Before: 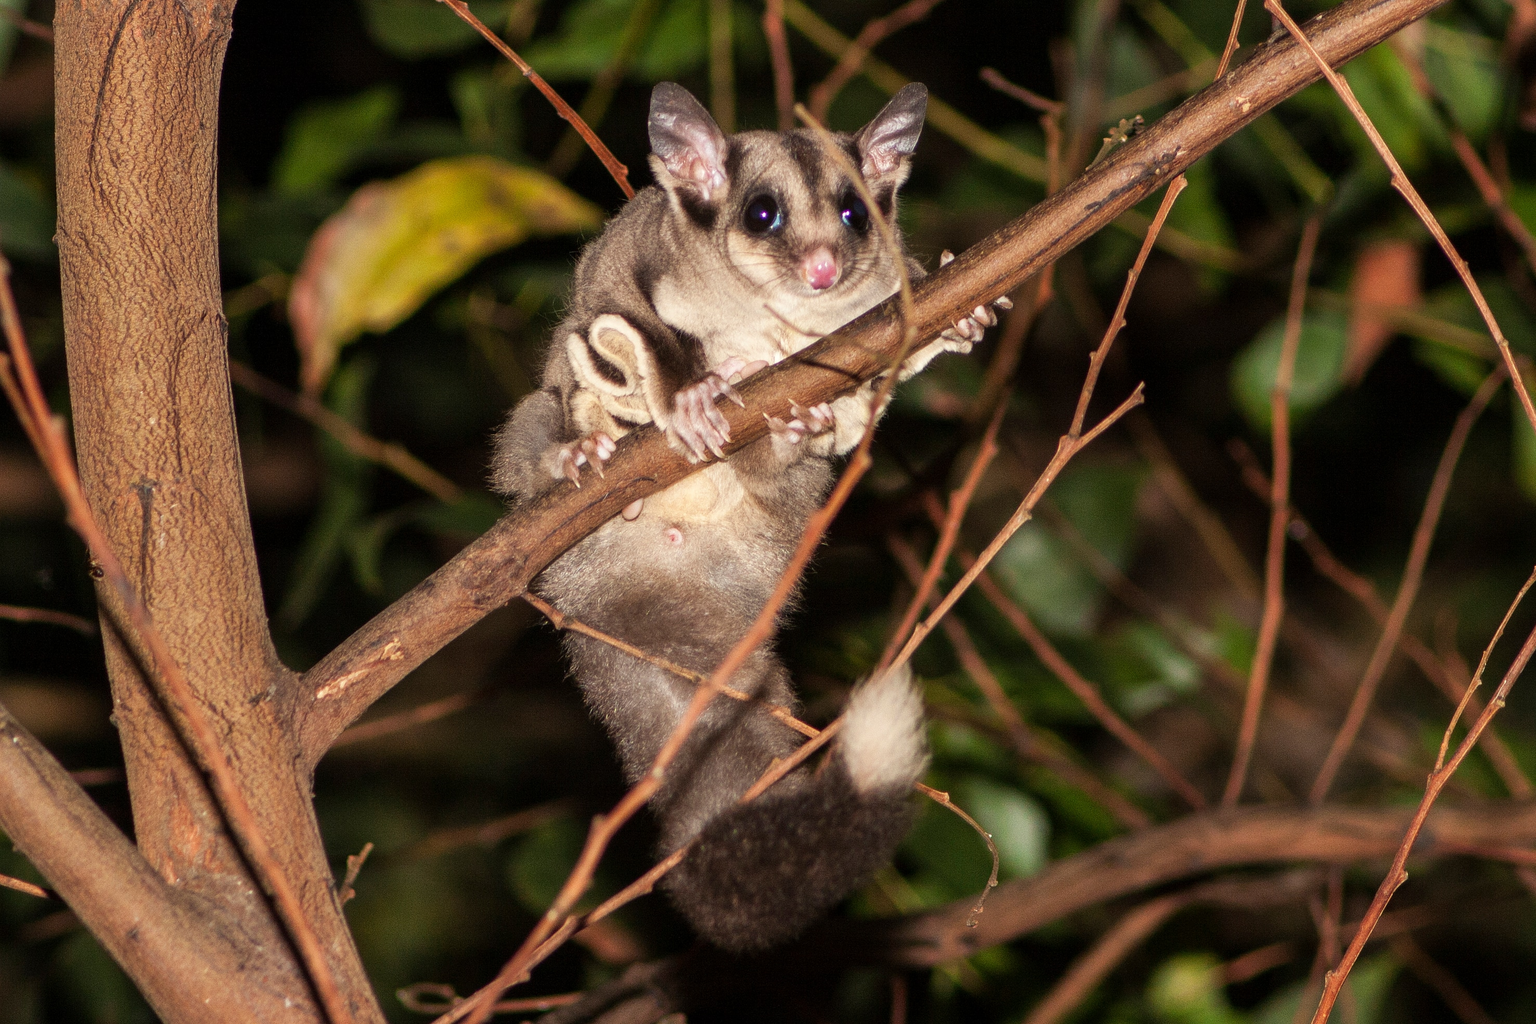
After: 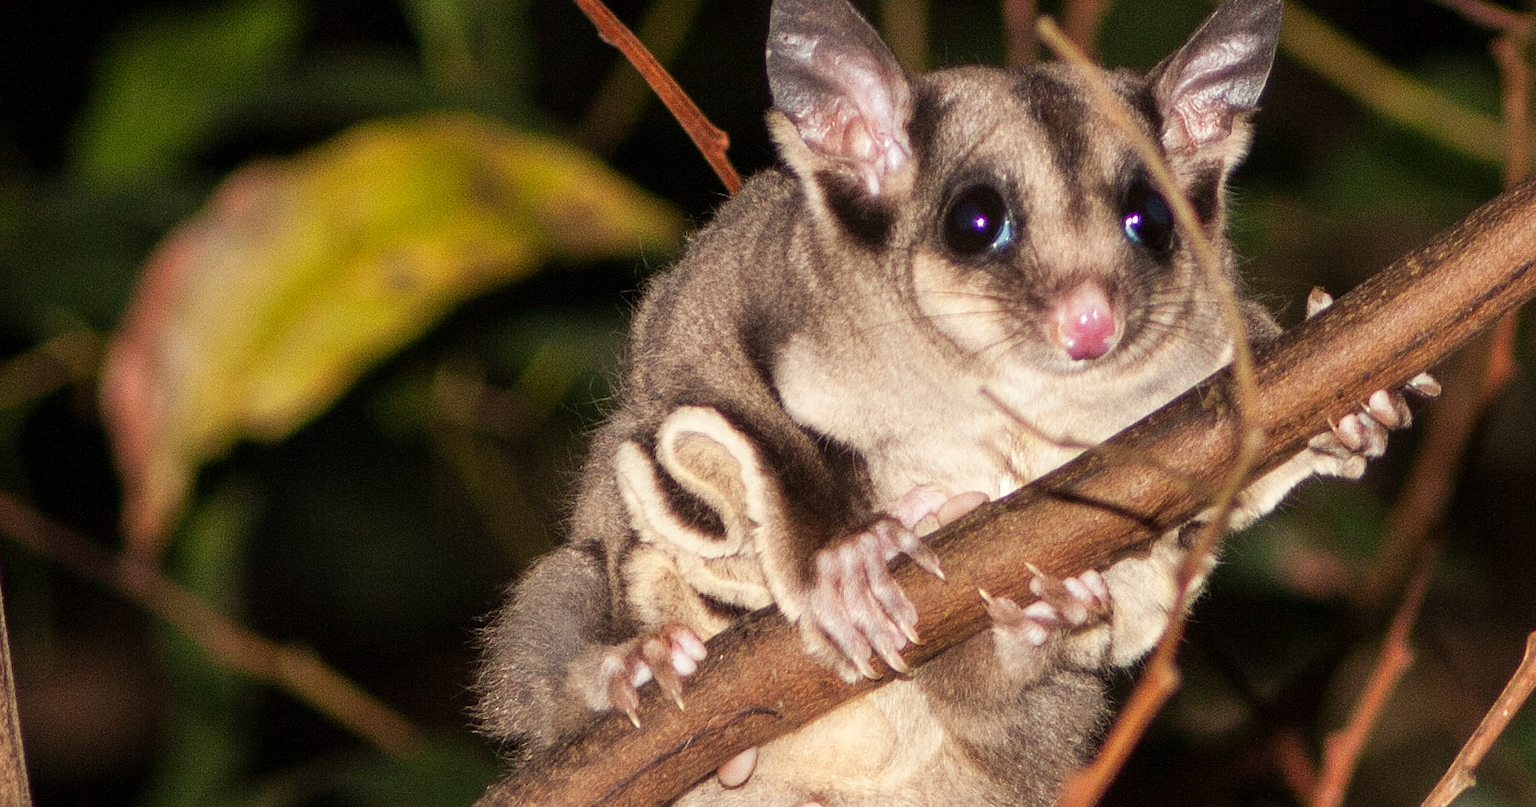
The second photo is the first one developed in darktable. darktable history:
crop: left 15.256%, top 9.27%, right 30.691%, bottom 48.077%
